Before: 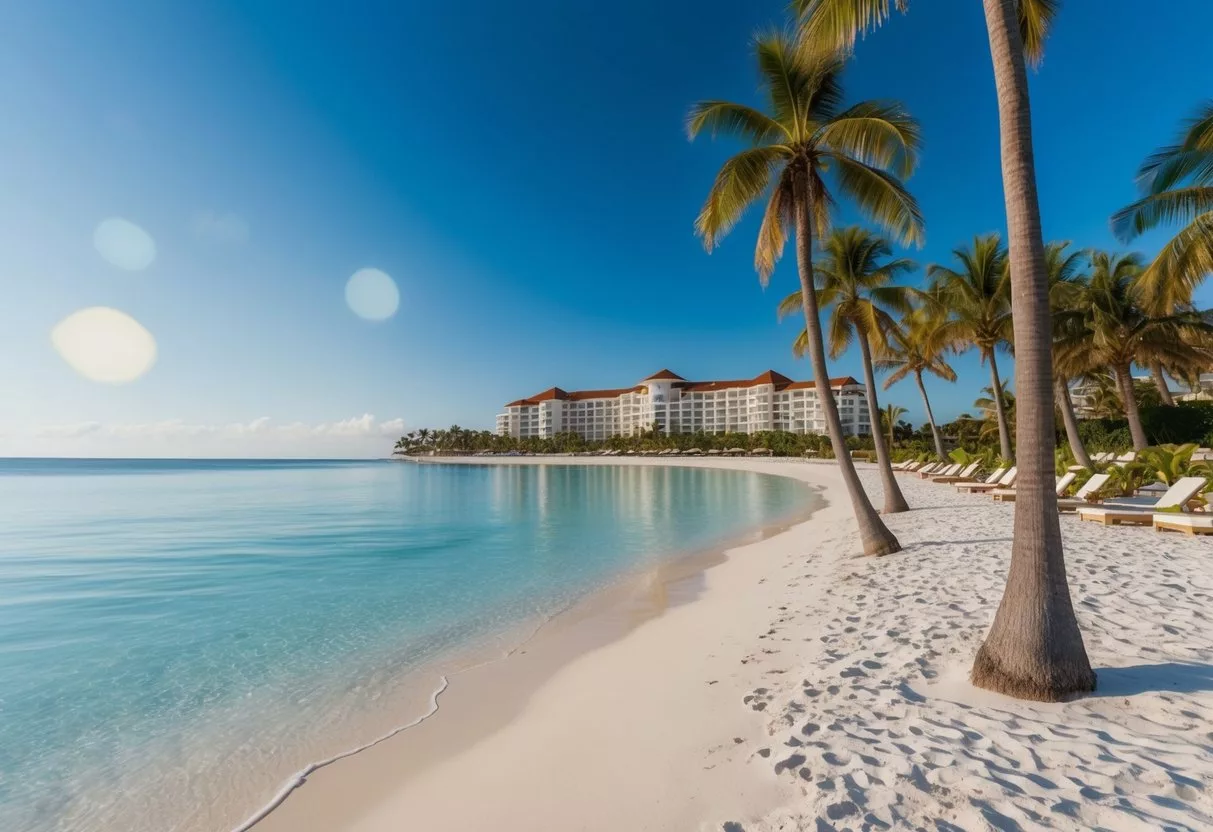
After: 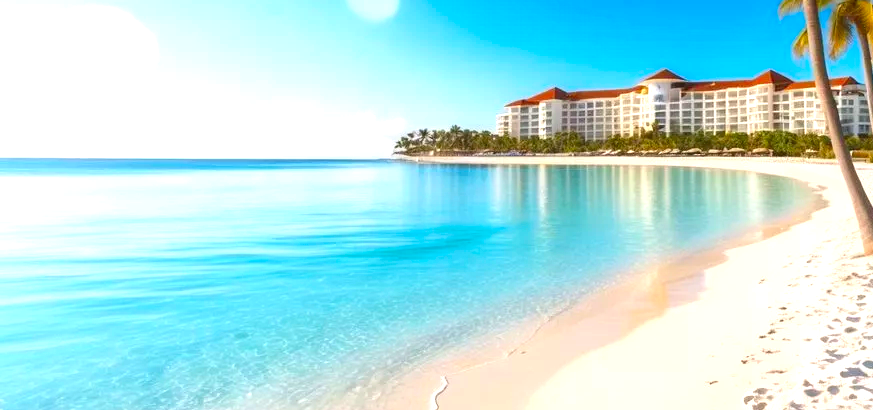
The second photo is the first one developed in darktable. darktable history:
exposure: exposure 1.134 EV, compensate highlight preservation false
crop: top 36.061%, right 28.016%, bottom 14.626%
contrast brightness saturation: saturation 0.485
